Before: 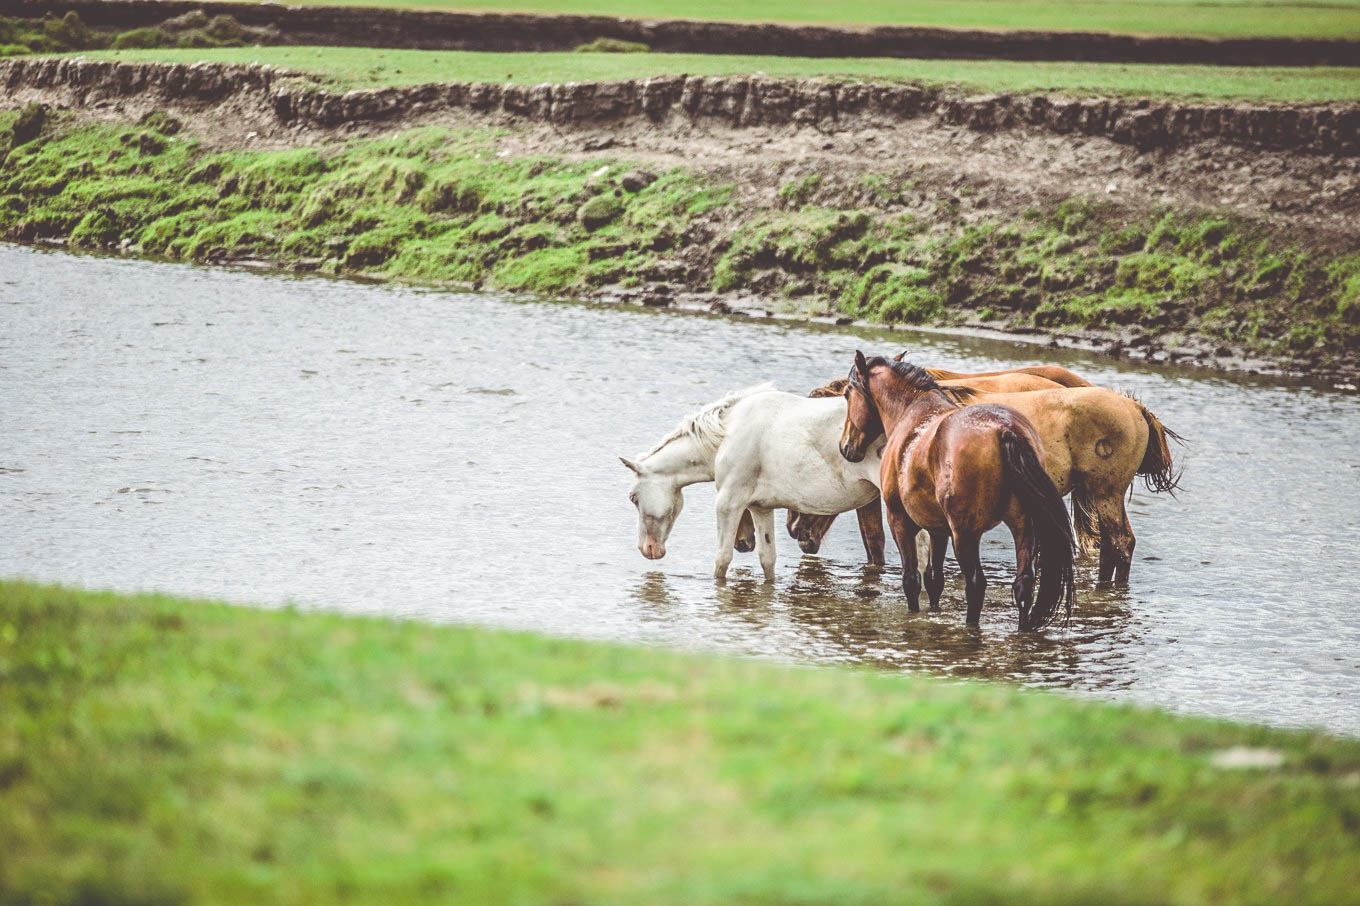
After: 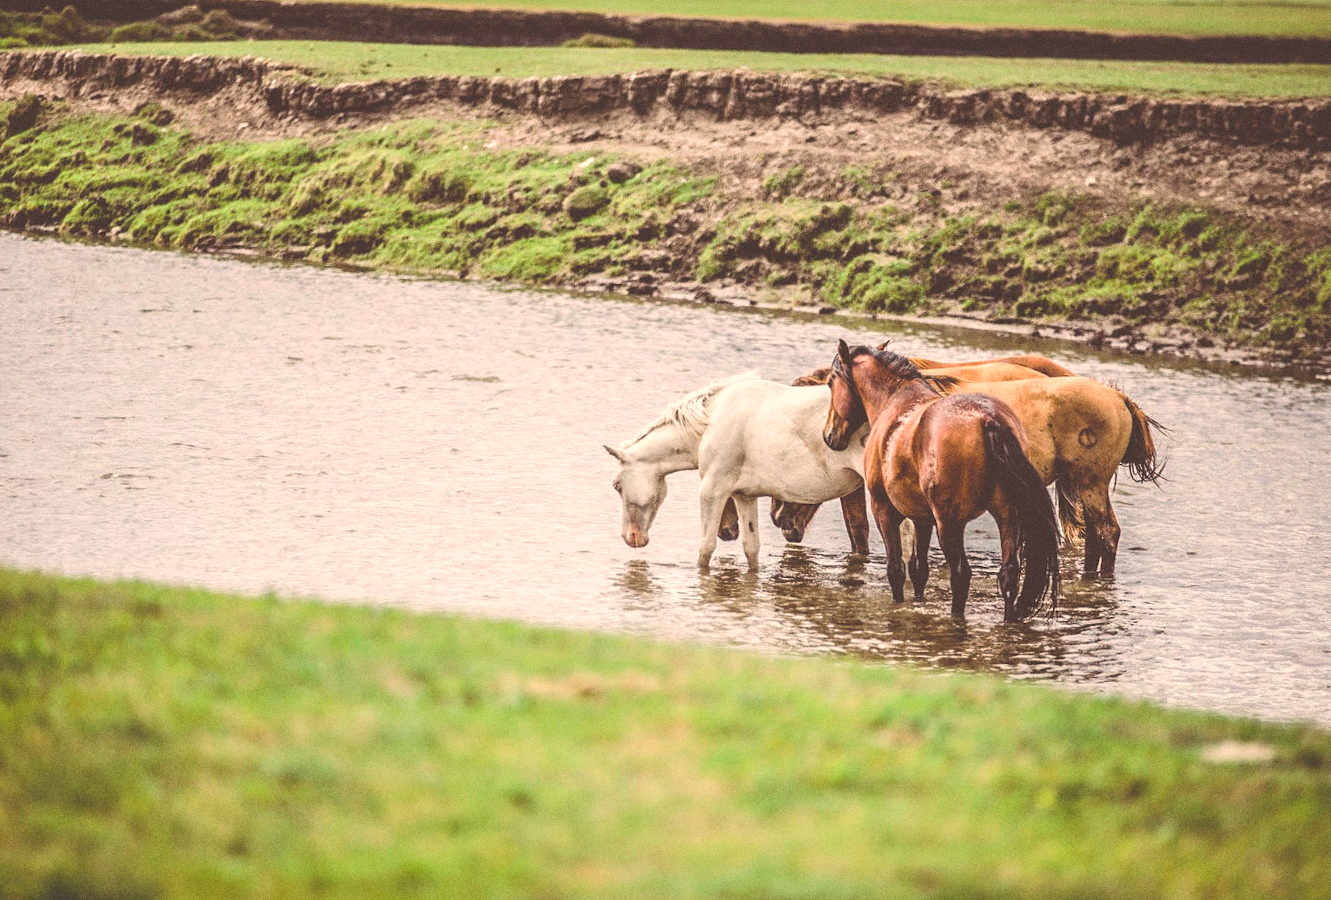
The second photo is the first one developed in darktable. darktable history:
grain: on, module defaults
rotate and perspective: rotation 0.226°, lens shift (vertical) -0.042, crop left 0.023, crop right 0.982, crop top 0.006, crop bottom 0.994
color calibration: x 0.342, y 0.355, temperature 5146 K
white balance: red 1.127, blue 0.943
